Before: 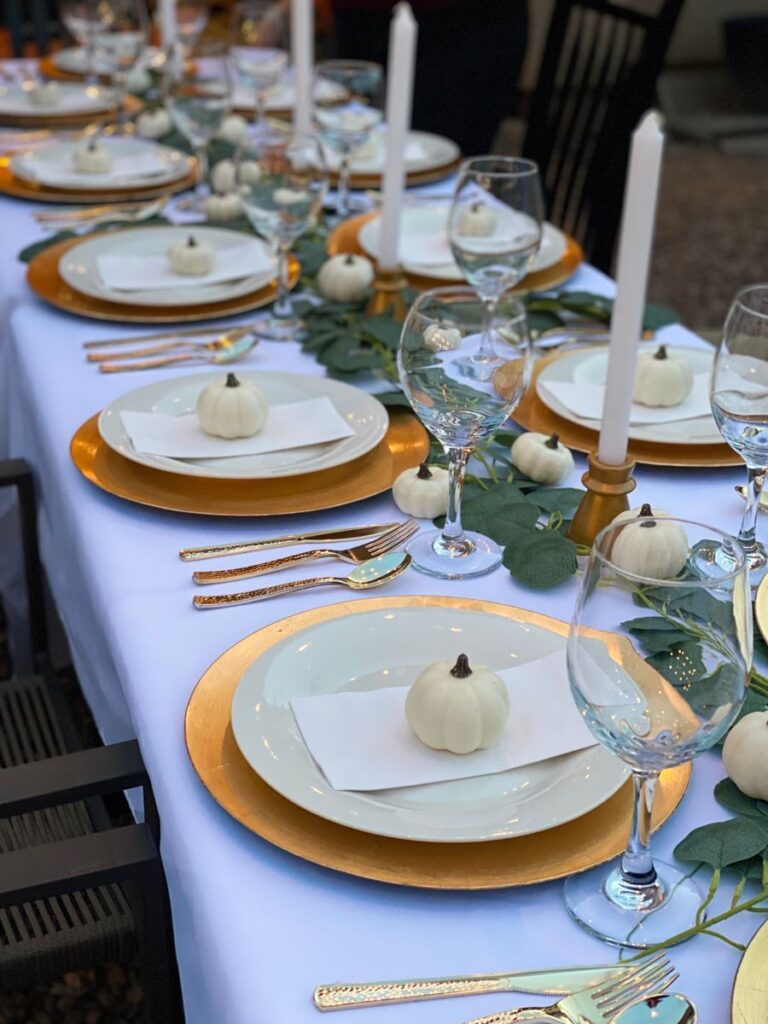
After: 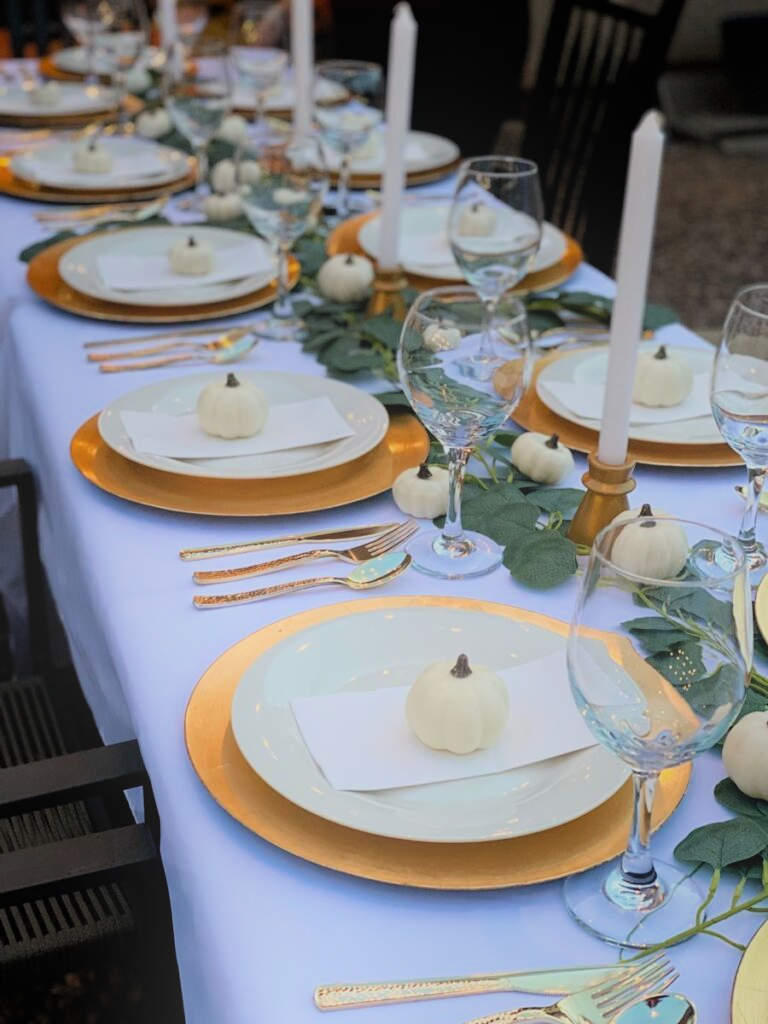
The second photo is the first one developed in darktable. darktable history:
filmic rgb: black relative exposure -7.65 EV, white relative exposure 4.56 EV, hardness 3.61, color science v6 (2022)
bloom: threshold 82.5%, strength 16.25%
